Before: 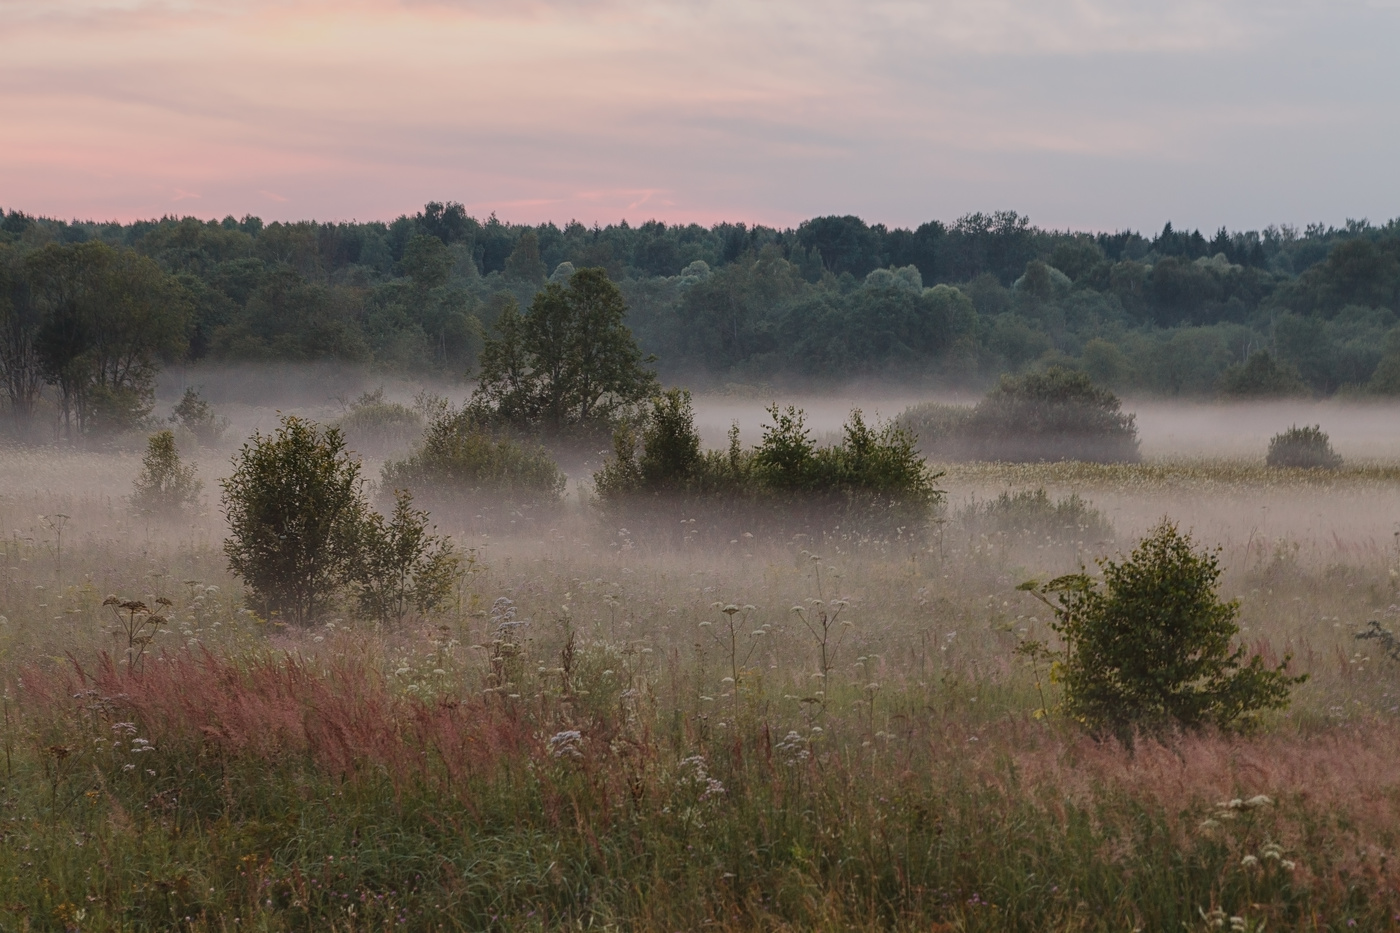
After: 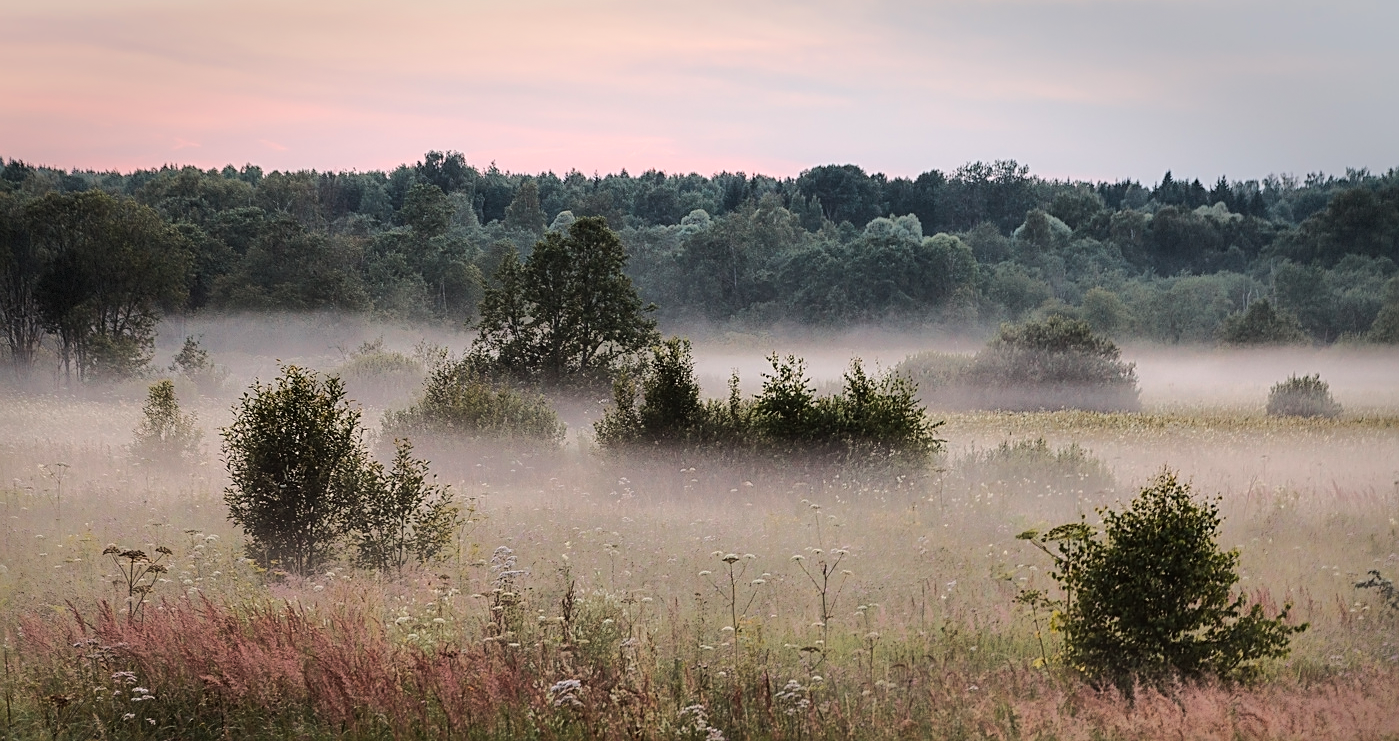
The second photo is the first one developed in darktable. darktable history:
crop and rotate: top 5.662%, bottom 14.908%
tone equalizer: -8 EV -0.756 EV, -7 EV -0.676 EV, -6 EV -0.585 EV, -5 EV -0.4 EV, -3 EV 0.379 EV, -2 EV 0.6 EV, -1 EV 0.693 EV, +0 EV 0.743 EV
sharpen: on, module defaults
vignetting: fall-off start 78.54%, brightness -0.37, saturation 0.016, center (-0.025, 0.398), width/height ratio 1.327, dithering 8-bit output
tone curve: curves: ch0 [(0, 0) (0.104, 0.061) (0.239, 0.201) (0.327, 0.317) (0.401, 0.443) (0.489, 0.566) (0.65, 0.68) (0.832, 0.858) (1, 0.977)]; ch1 [(0, 0) (0.161, 0.092) (0.35, 0.33) (0.379, 0.401) (0.447, 0.476) (0.495, 0.499) (0.515, 0.518) (0.534, 0.557) (0.602, 0.625) (0.712, 0.706) (1, 1)]; ch2 [(0, 0) (0.359, 0.372) (0.437, 0.437) (0.502, 0.501) (0.55, 0.534) (0.592, 0.601) (0.647, 0.64) (1, 1)]
